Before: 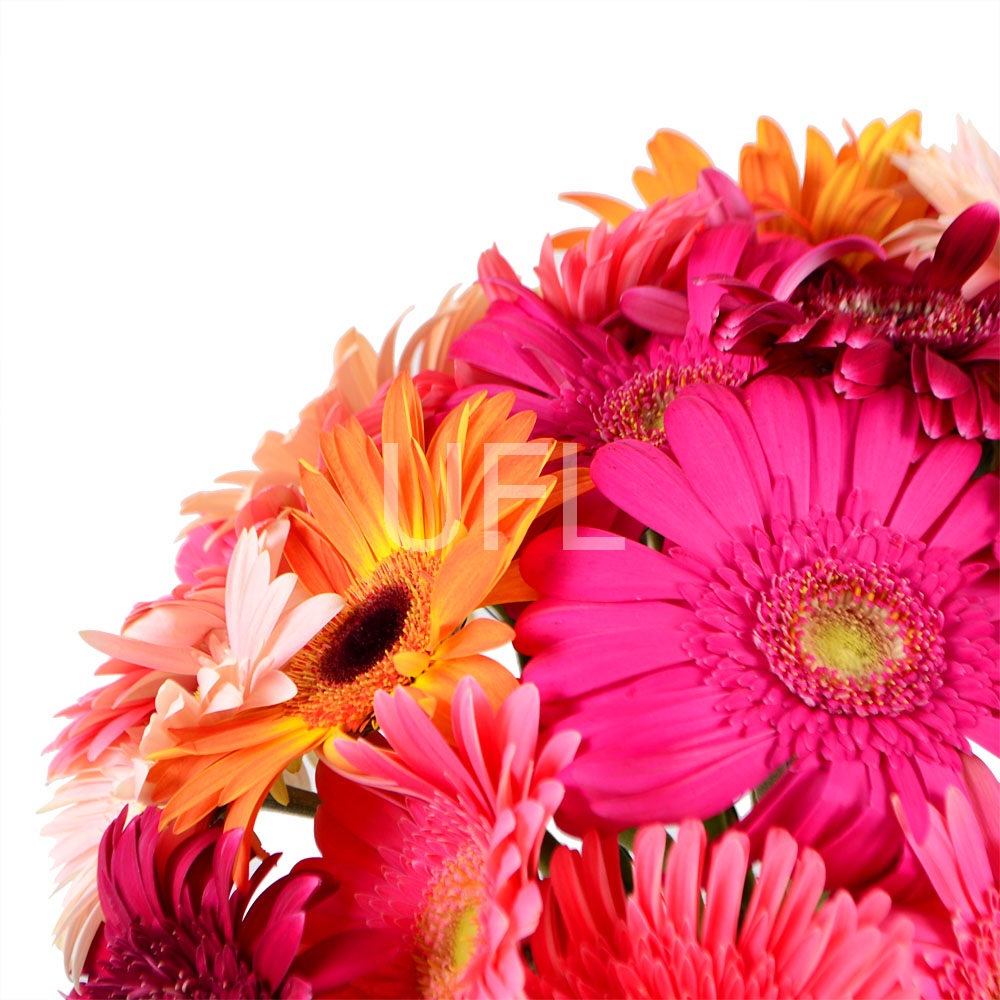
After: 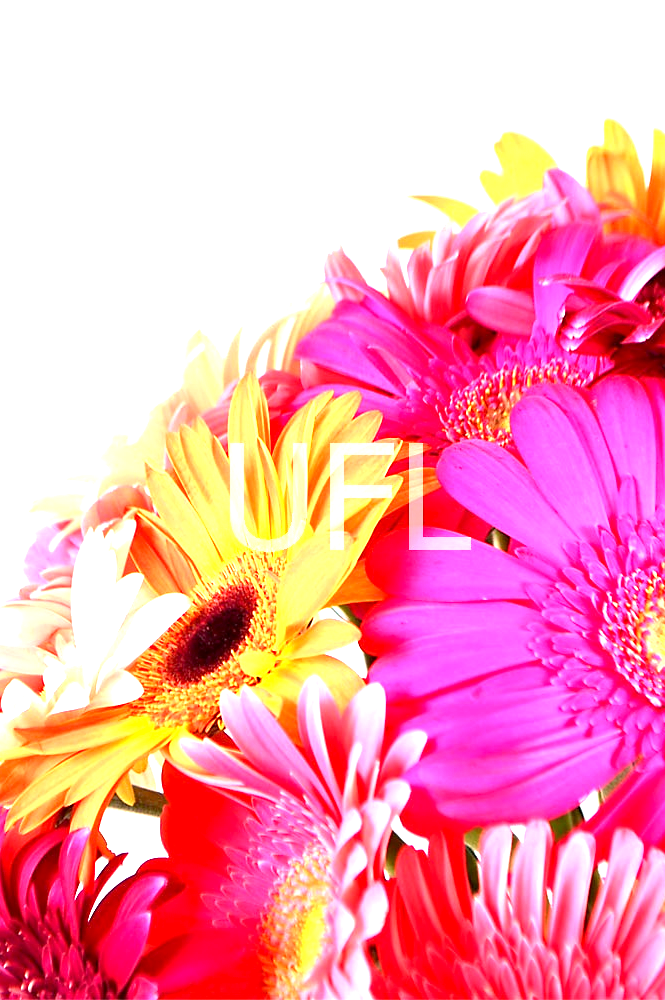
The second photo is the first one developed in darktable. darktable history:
sharpen: radius 1.495, amount 0.414, threshold 1.714
crop and rotate: left 15.477%, right 17.936%
exposure: black level correction 0.001, exposure 1.819 EV, compensate exposure bias true, compensate highlight preservation false
